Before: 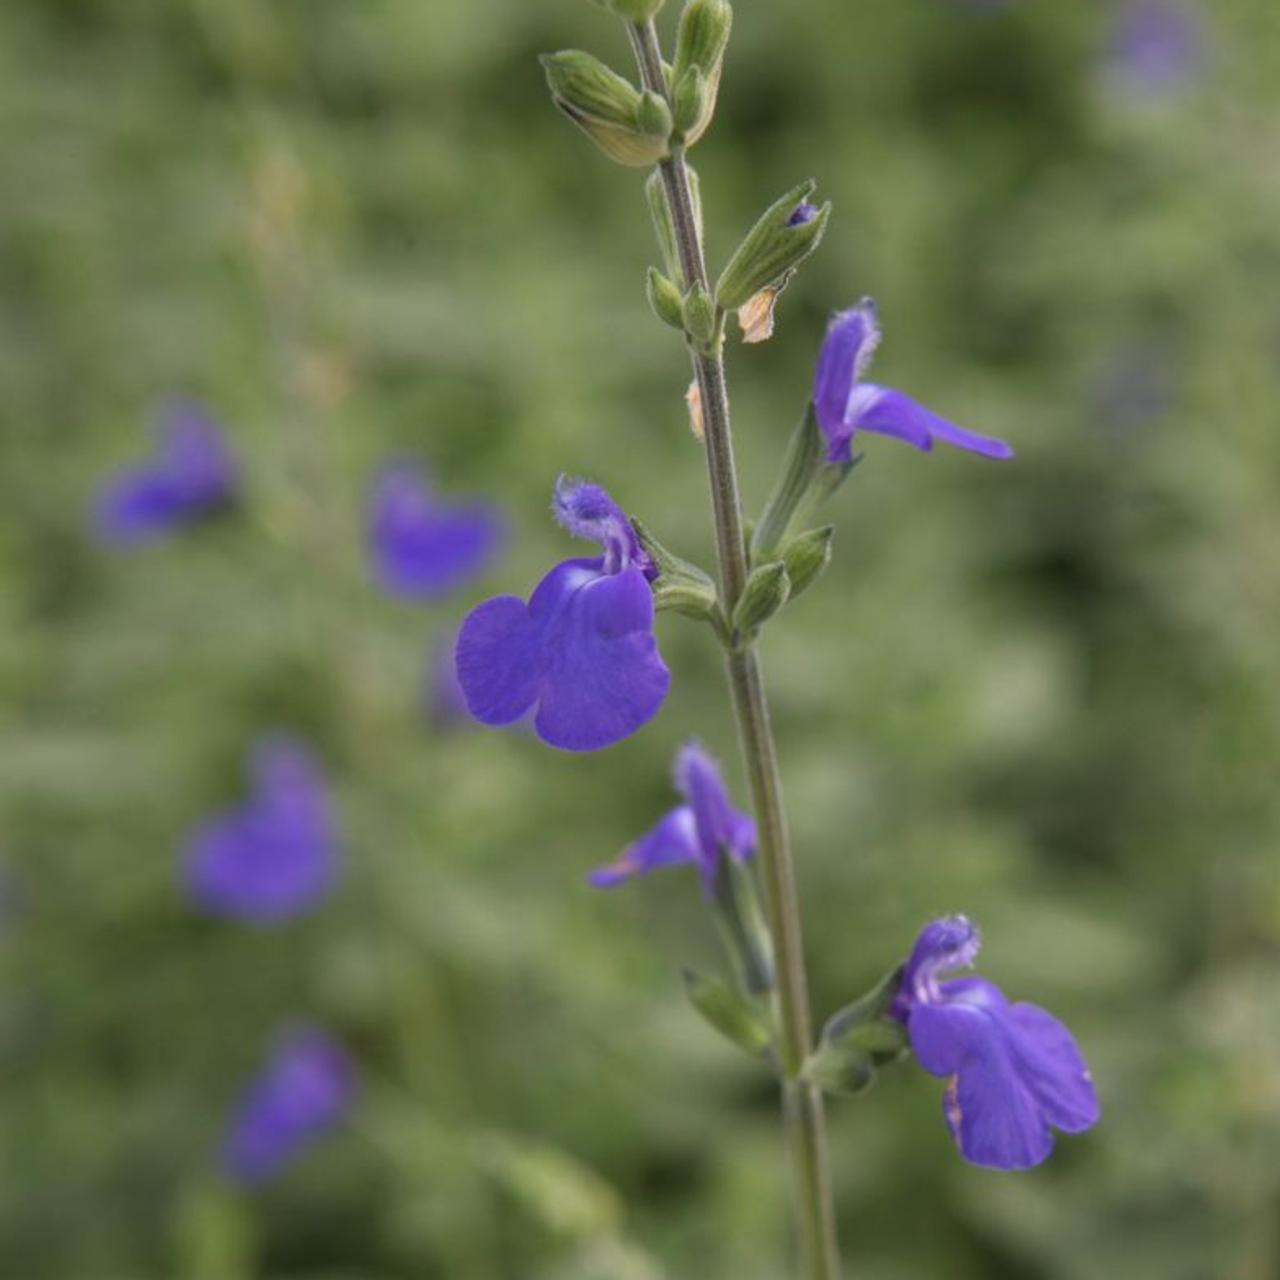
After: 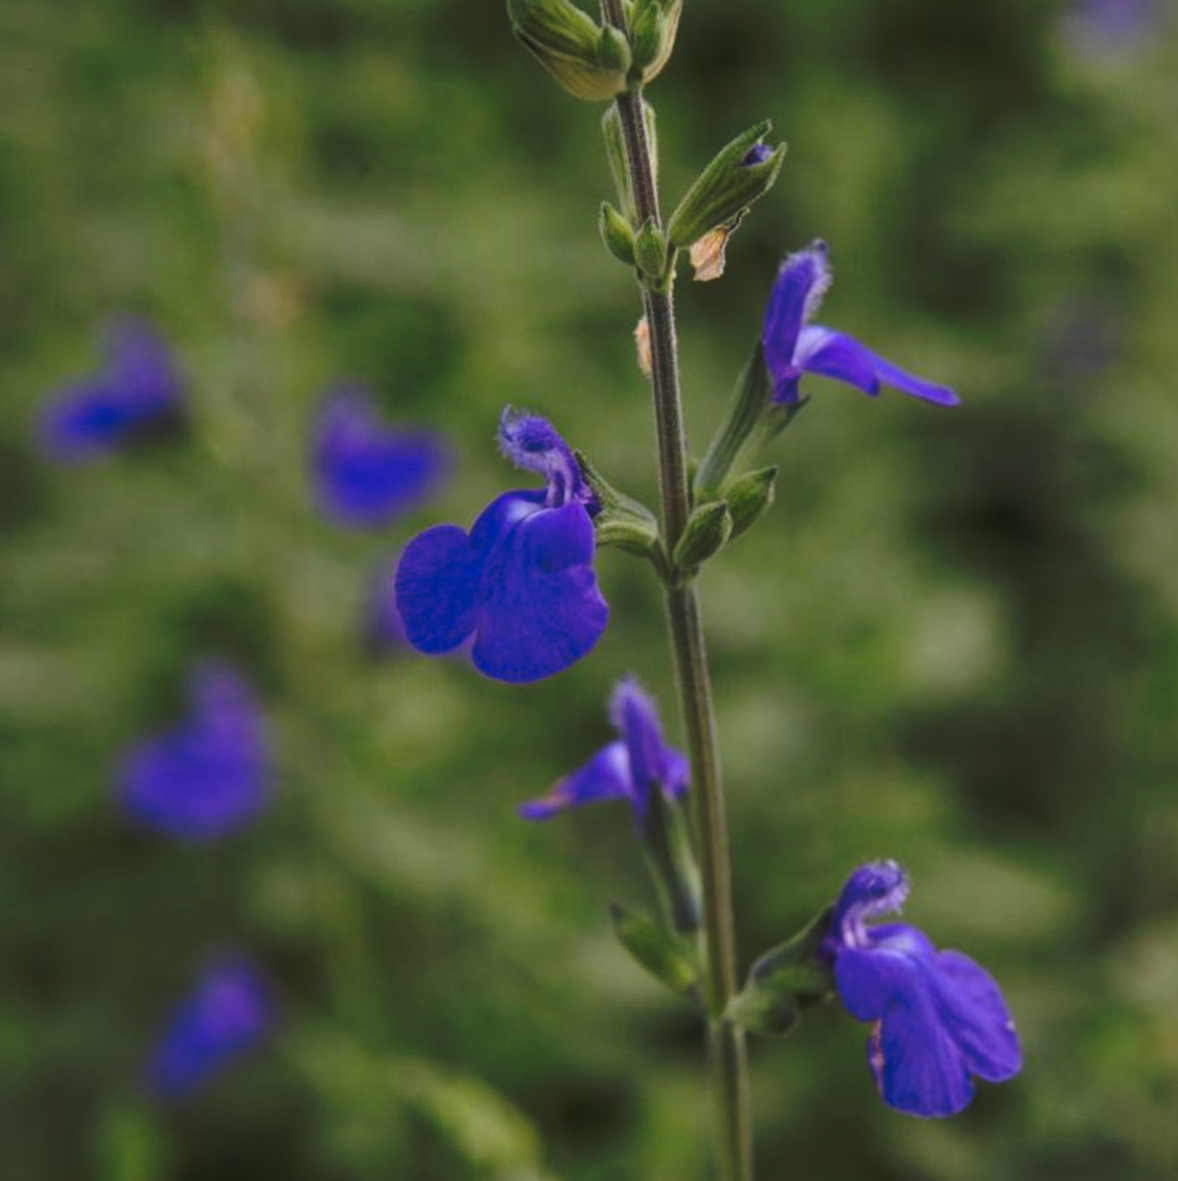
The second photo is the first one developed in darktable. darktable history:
crop and rotate: angle -2.07°, left 3.11%, top 3.618%, right 1.547%, bottom 0.762%
shadows and highlights: shadows 25.5, highlights -25.12
tone curve: curves: ch0 [(0, 0) (0.003, 0.002) (0.011, 0.007) (0.025, 0.015) (0.044, 0.026) (0.069, 0.041) (0.1, 0.059) (0.136, 0.08) (0.177, 0.105) (0.224, 0.132) (0.277, 0.163) (0.335, 0.198) (0.399, 0.253) (0.468, 0.341) (0.543, 0.435) (0.623, 0.532) (0.709, 0.635) (0.801, 0.745) (0.898, 0.873) (1, 1)], preserve colors none
